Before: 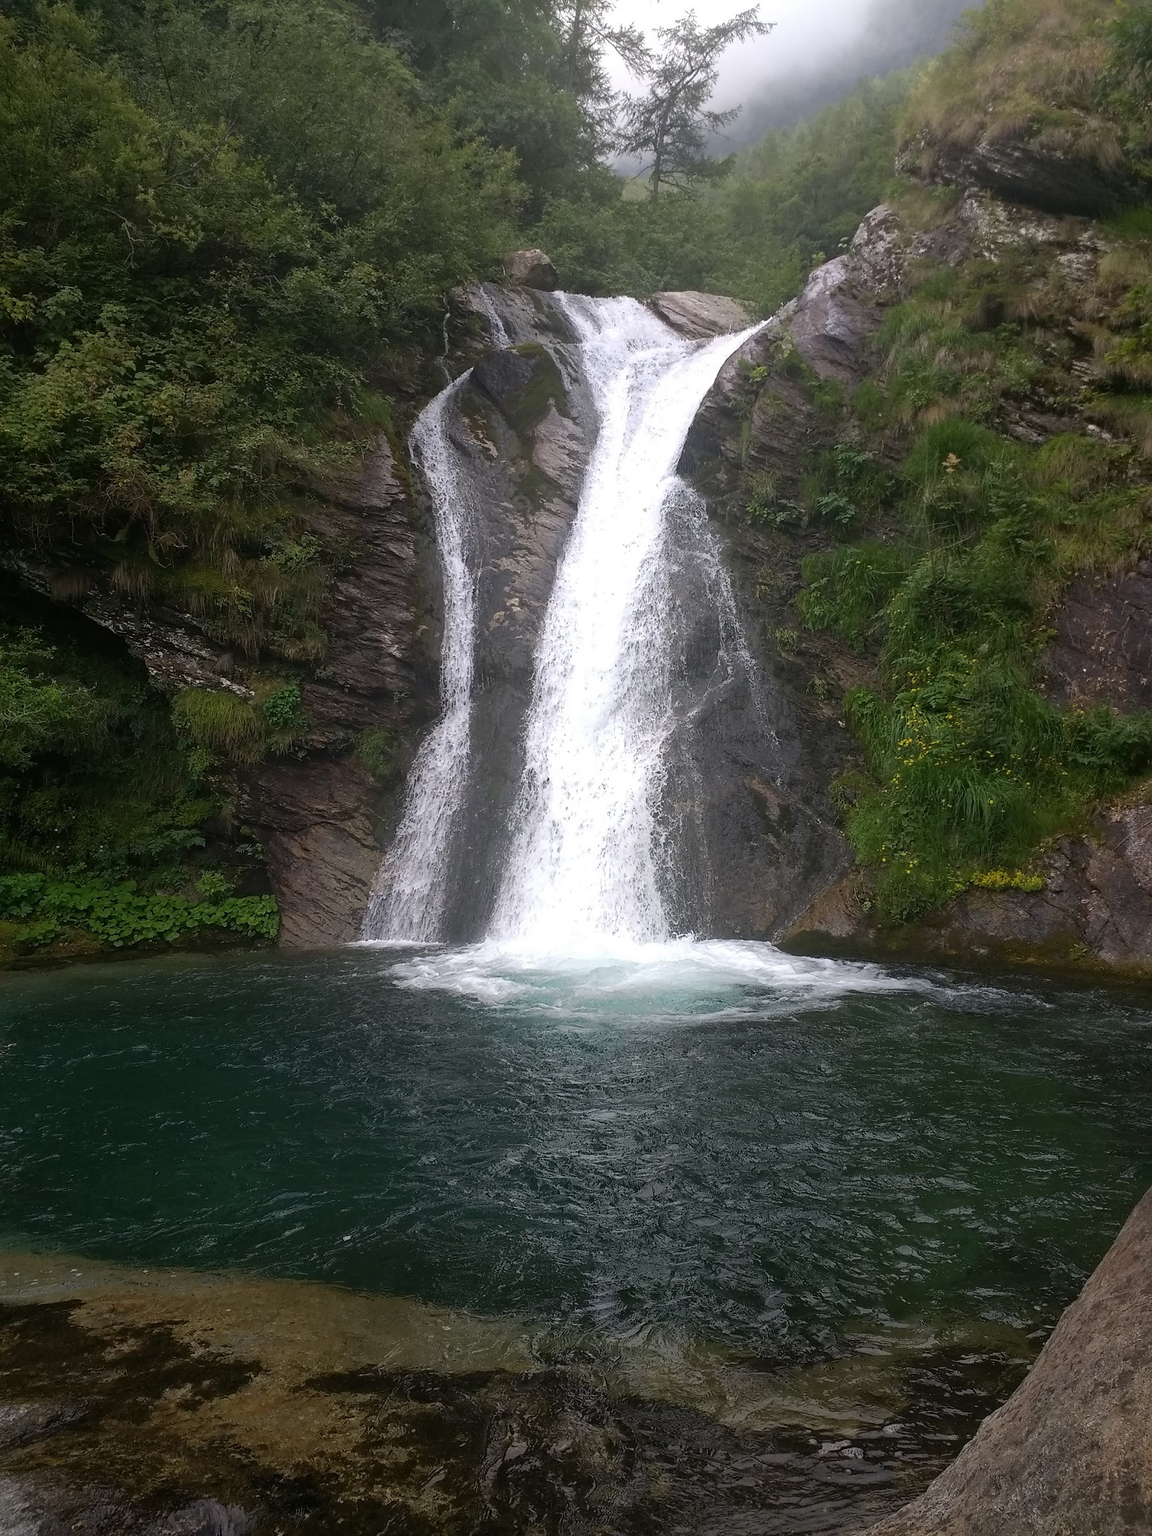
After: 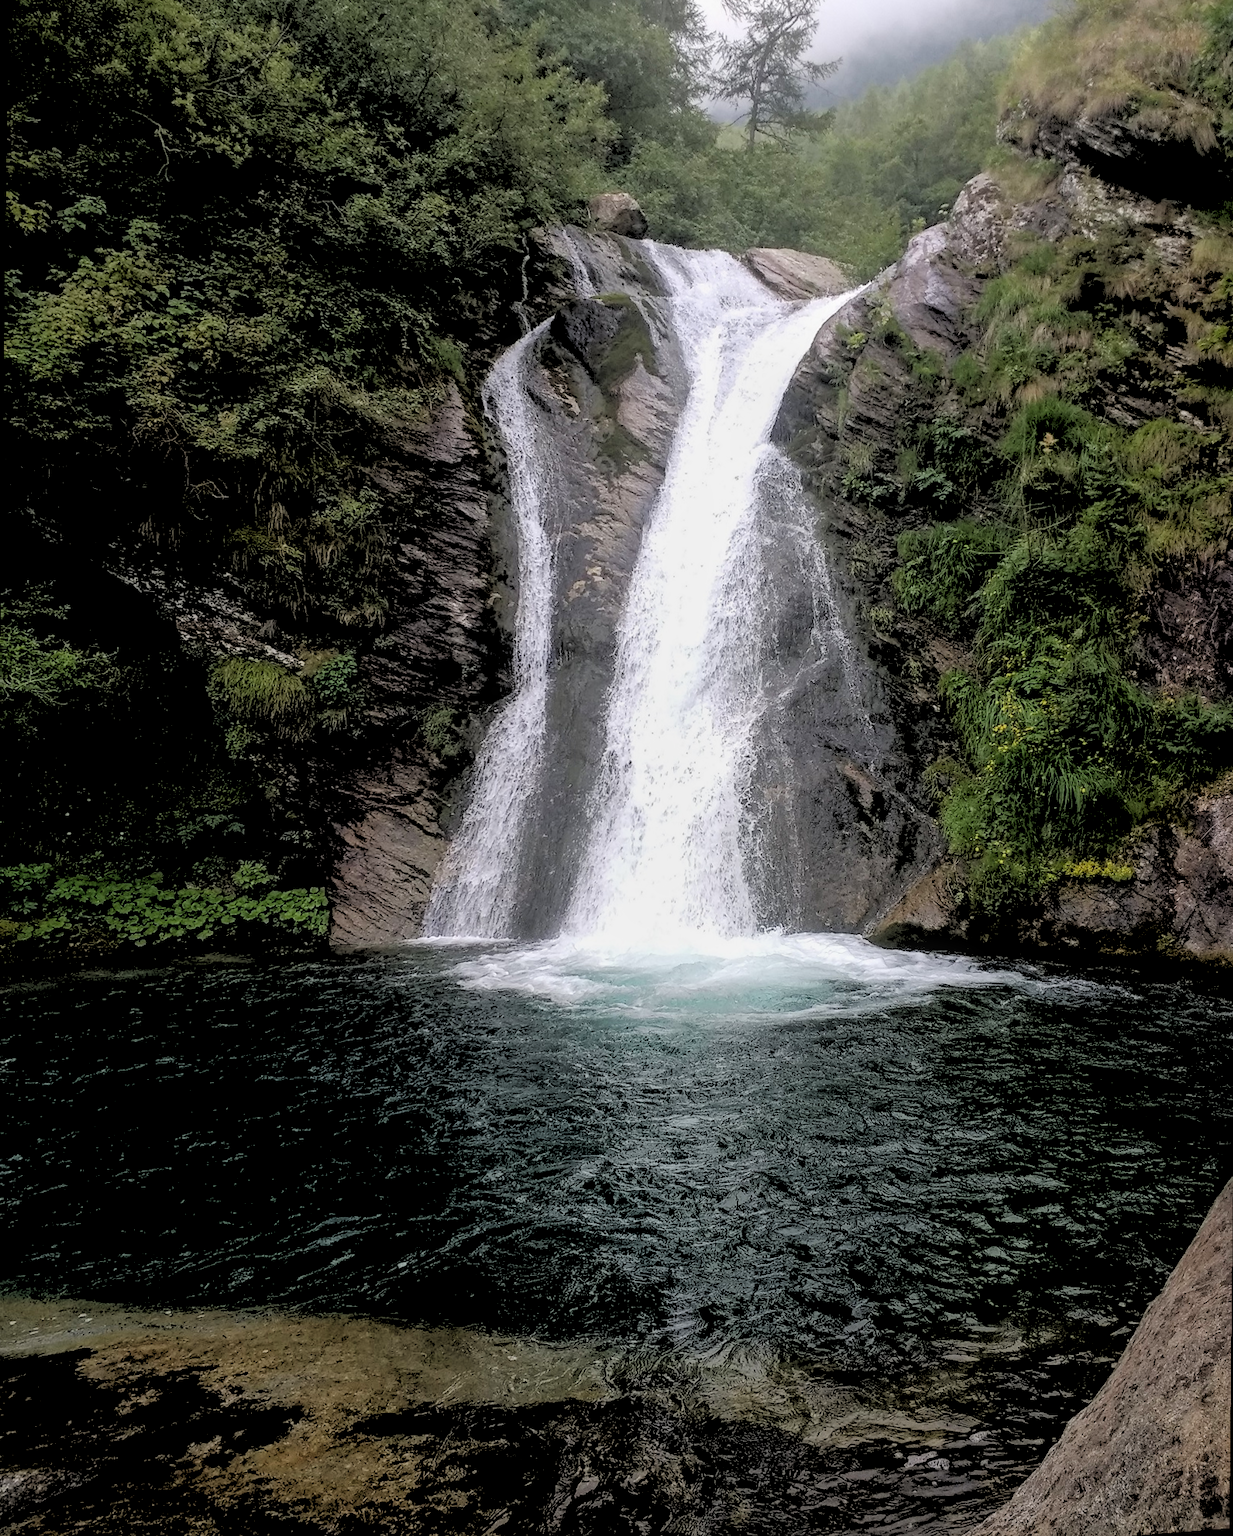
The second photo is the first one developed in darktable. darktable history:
rotate and perspective: rotation 0.679°, lens shift (horizontal) 0.136, crop left 0.009, crop right 0.991, crop top 0.078, crop bottom 0.95
exposure: exposure -0.242 EV, compensate highlight preservation false
rgb levels: levels [[0.027, 0.429, 0.996], [0, 0.5, 1], [0, 0.5, 1]]
local contrast: on, module defaults
